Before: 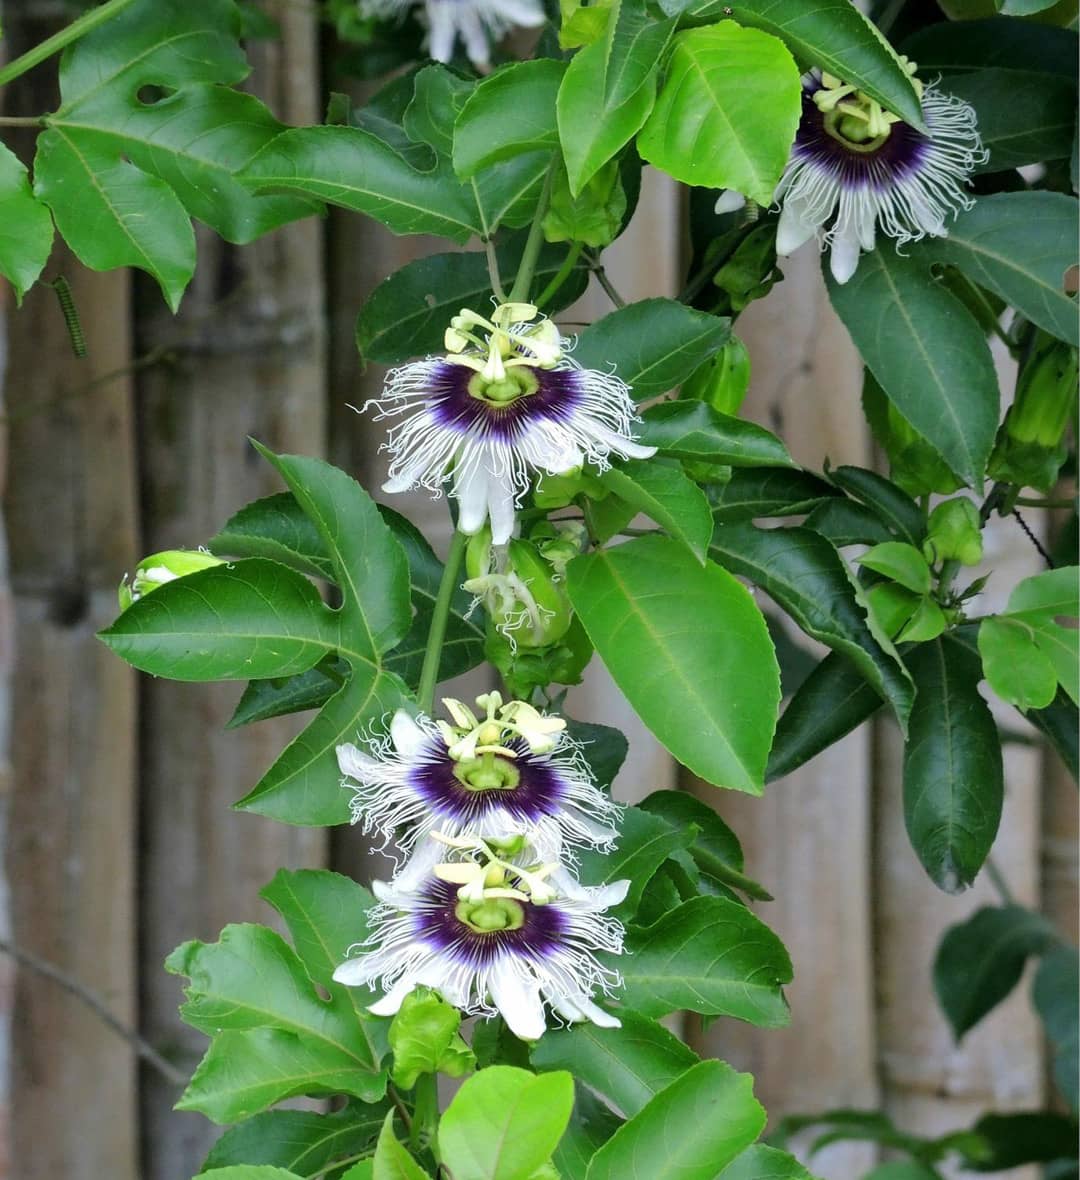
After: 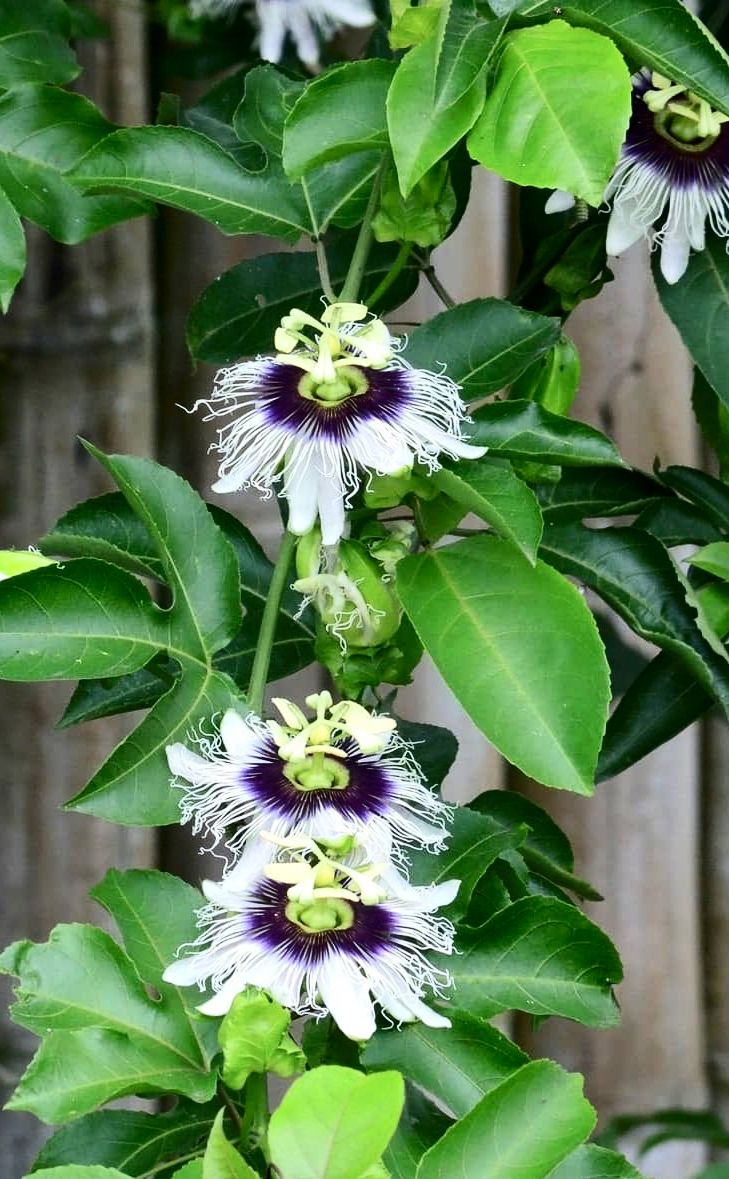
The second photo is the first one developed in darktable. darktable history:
crop and rotate: left 15.818%, right 16.646%
contrast brightness saturation: contrast 0.278
